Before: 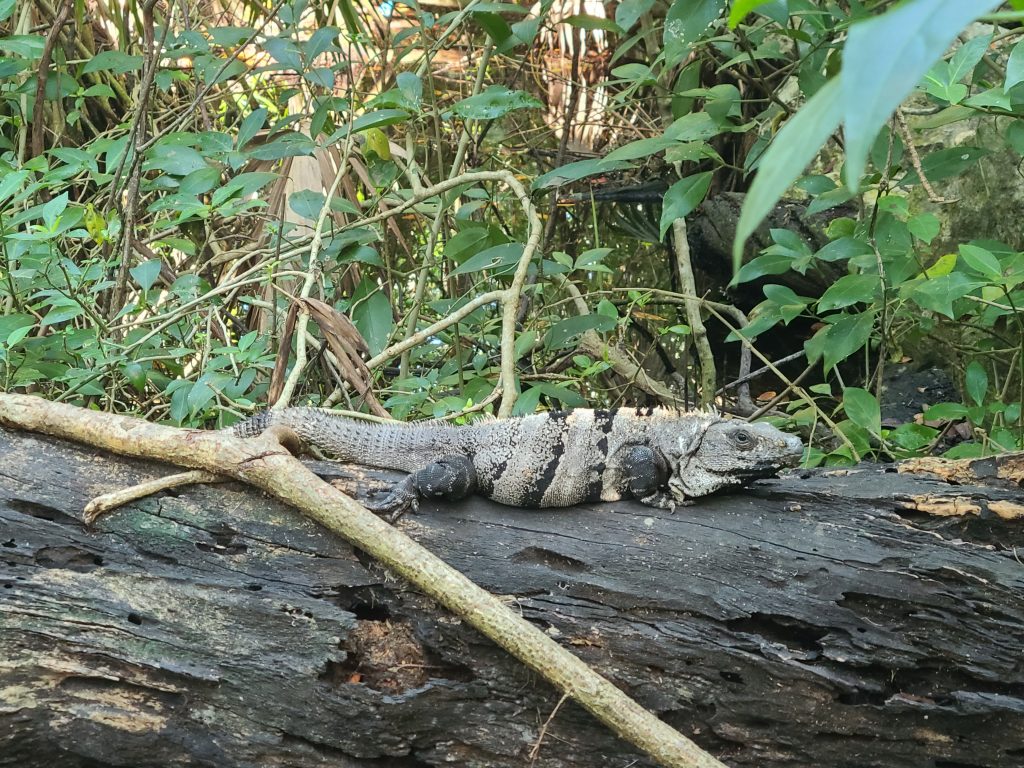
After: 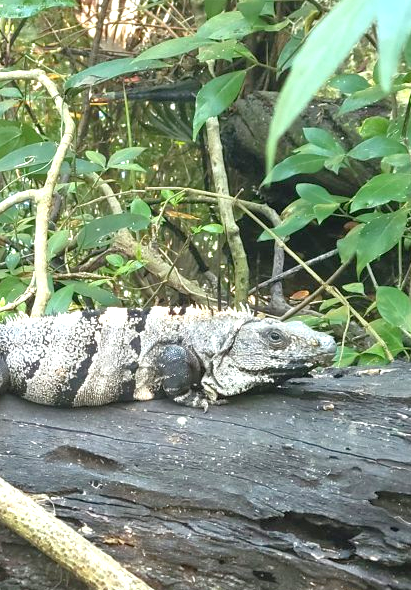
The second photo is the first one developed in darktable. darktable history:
tone equalizer: -8 EV 0.219 EV, -7 EV 0.449 EV, -6 EV 0.427 EV, -5 EV 0.222 EV, -3 EV -0.253 EV, -2 EV -0.429 EV, -1 EV -0.405 EV, +0 EV -0.25 EV, edges refinement/feathering 500, mask exposure compensation -1.57 EV, preserve details no
crop: left 45.68%, top 13.273%, right 14.142%, bottom 9.797%
exposure: black level correction 0, exposure 1.199 EV, compensate exposure bias true, compensate highlight preservation false
